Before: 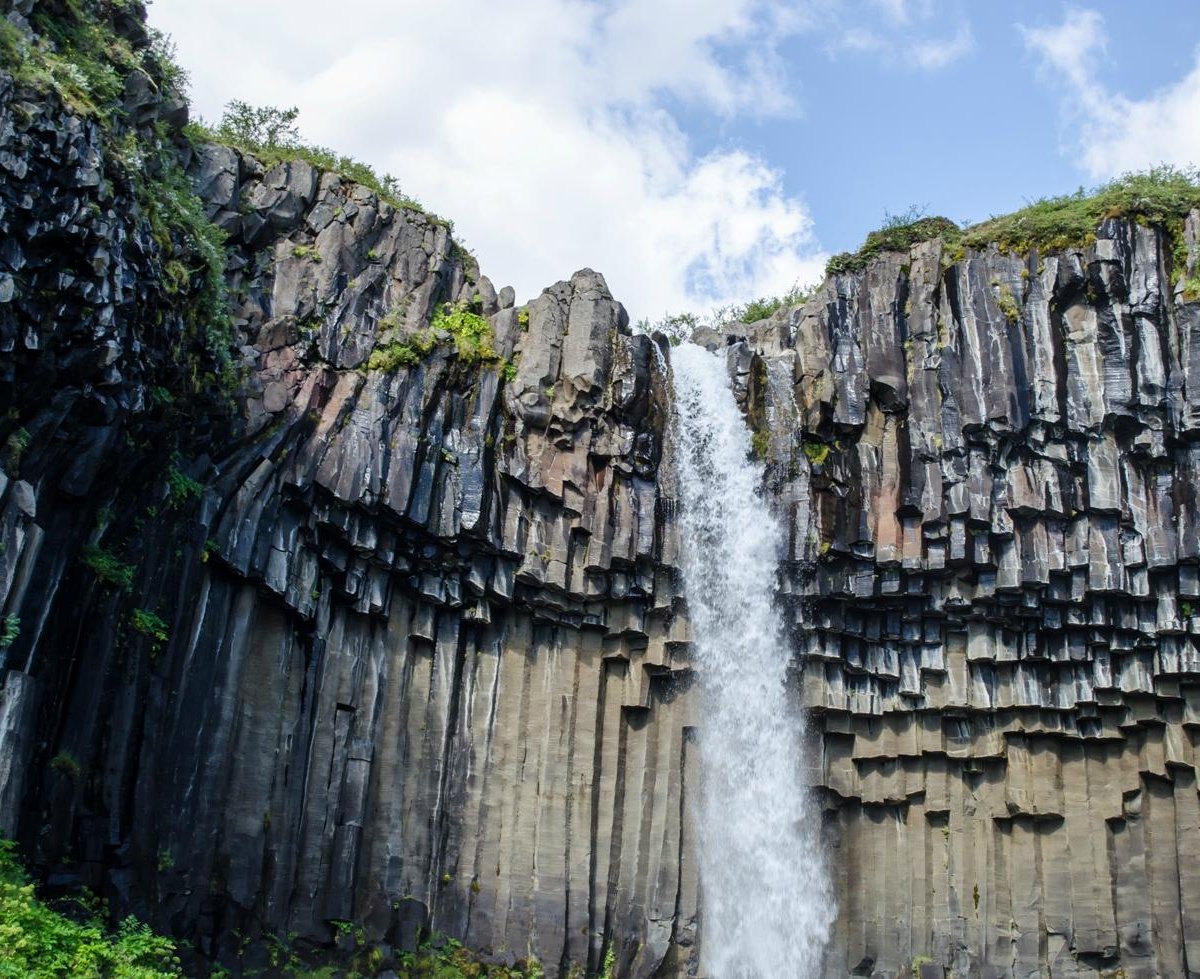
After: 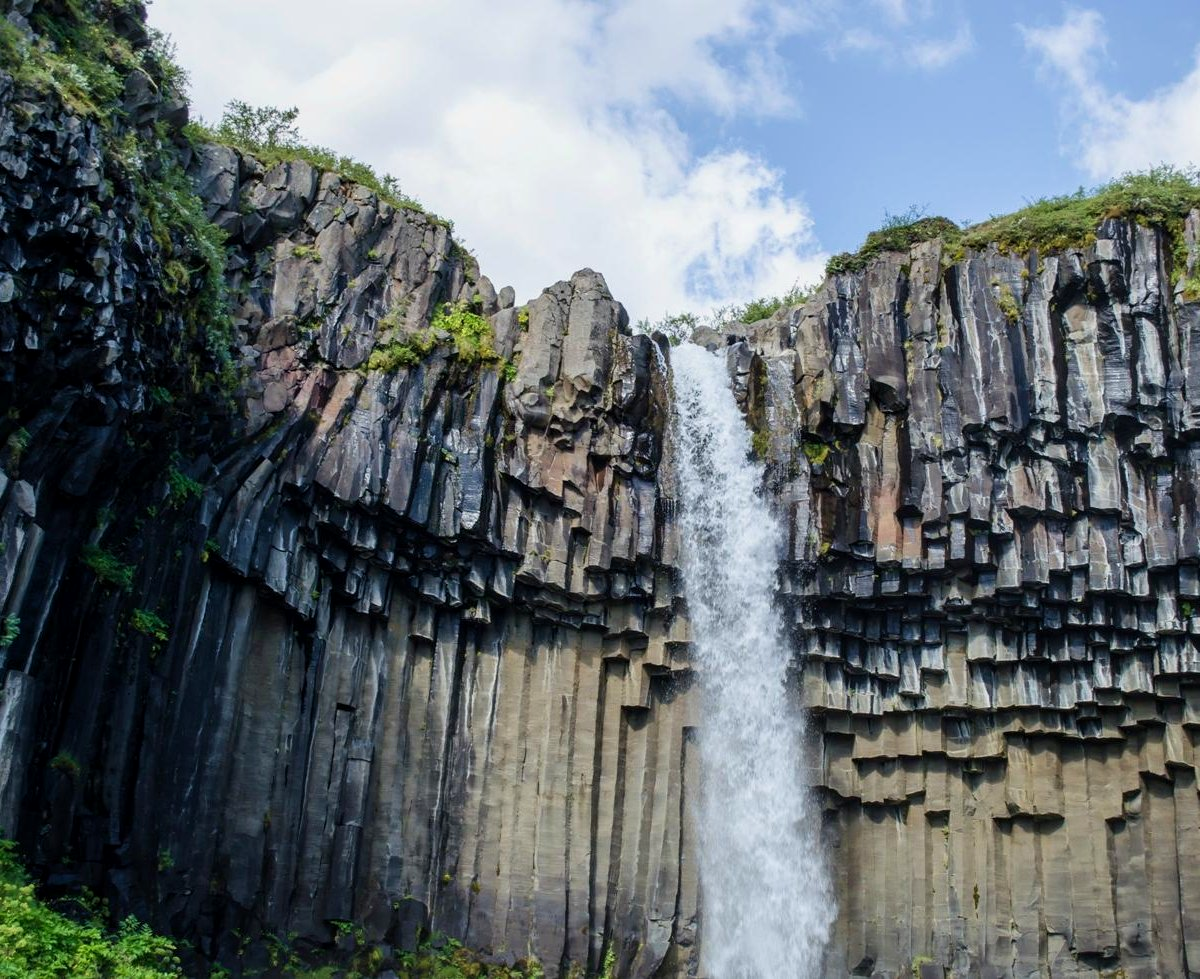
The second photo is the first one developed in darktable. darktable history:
exposure: black level correction 0.001, exposure -0.125 EV, compensate highlight preservation false
velvia: strength 15.22%
